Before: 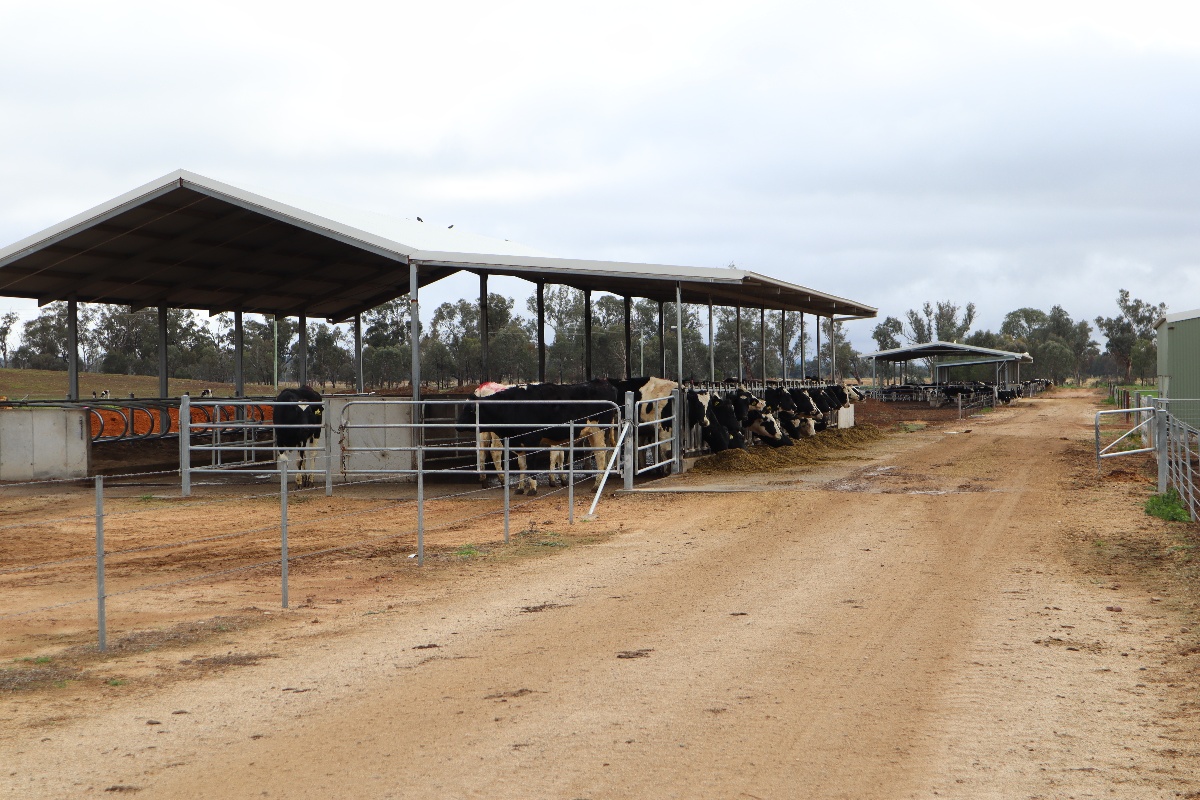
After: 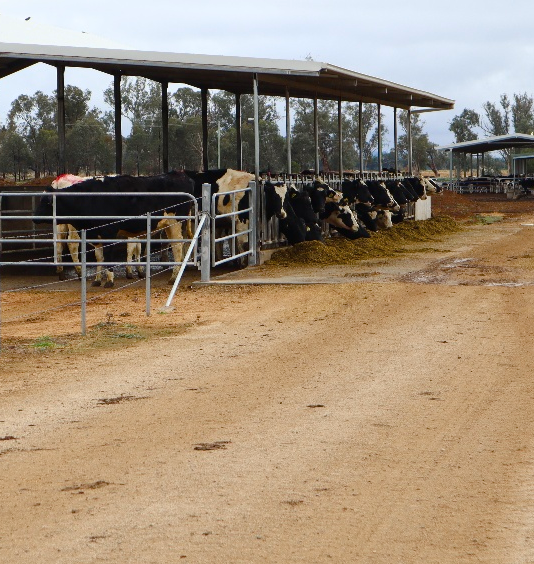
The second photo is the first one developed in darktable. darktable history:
crop: left 35.298%, top 26.118%, right 20.151%, bottom 3.379%
color zones: curves: ch0 [(0, 0.5) (0.143, 0.5) (0.286, 0.5) (0.429, 0.504) (0.571, 0.5) (0.714, 0.509) (0.857, 0.5) (1, 0.5)]; ch1 [(0, 0.425) (0.143, 0.425) (0.286, 0.375) (0.429, 0.405) (0.571, 0.5) (0.714, 0.47) (0.857, 0.425) (1, 0.435)]; ch2 [(0, 0.5) (0.143, 0.5) (0.286, 0.5) (0.429, 0.517) (0.571, 0.5) (0.714, 0.51) (0.857, 0.5) (1, 0.5)]
color balance rgb: linear chroma grading › global chroma 8.821%, perceptual saturation grading › global saturation 20%, perceptual saturation grading › highlights -25.512%, perceptual saturation grading › shadows 25.057%, global vibrance 30.638%
